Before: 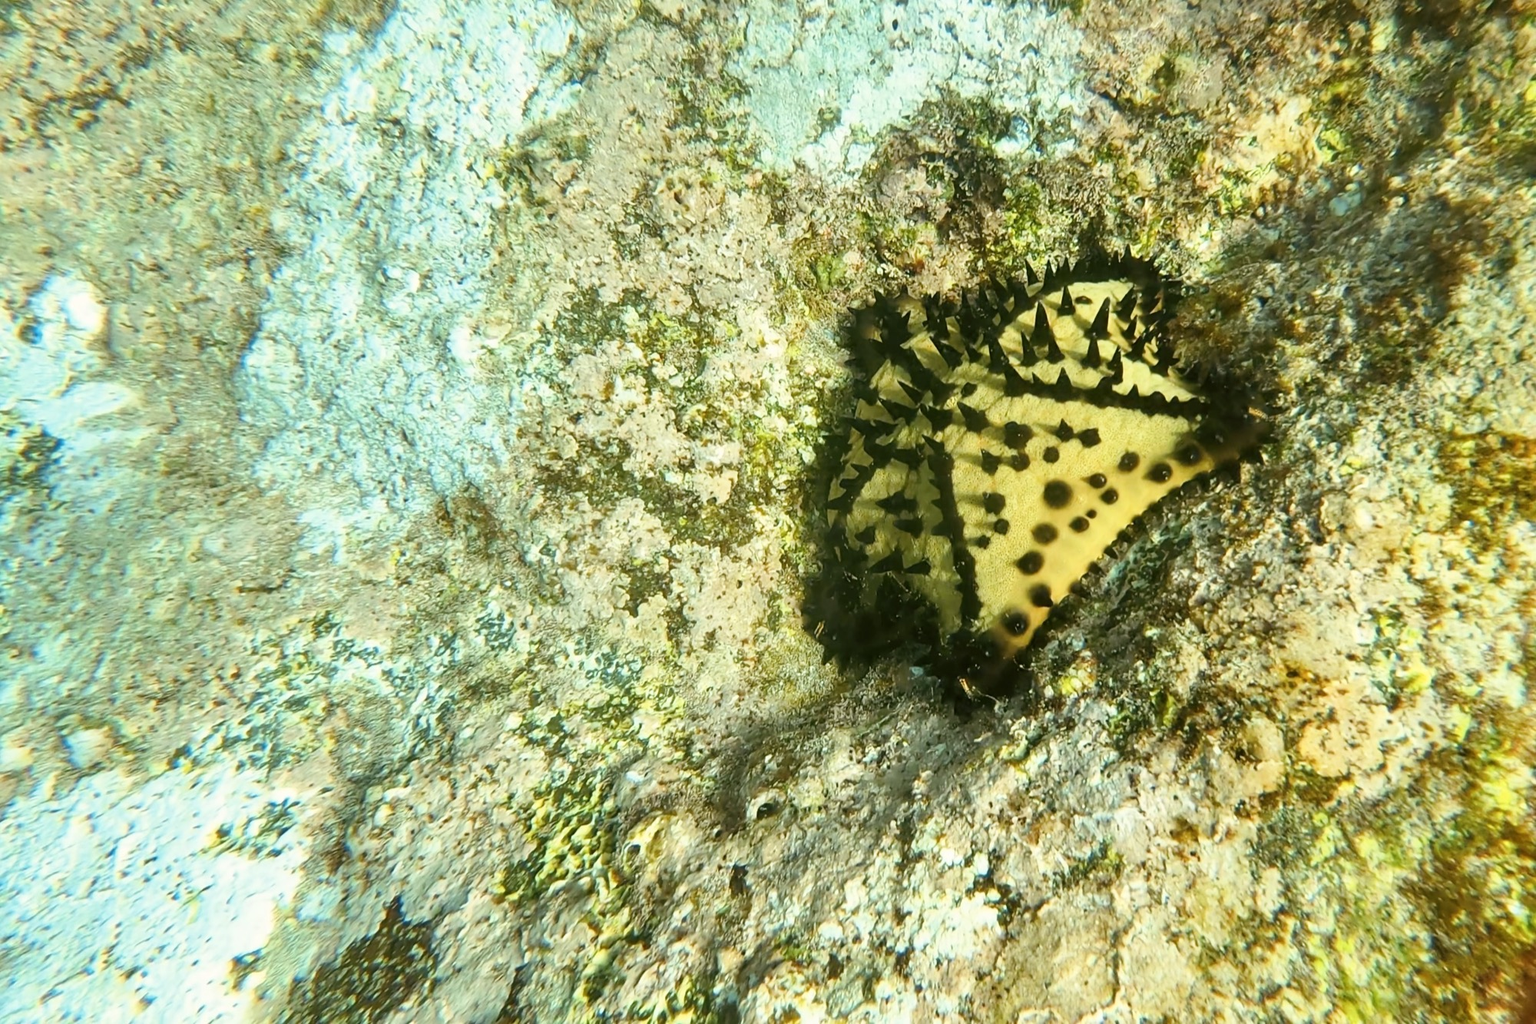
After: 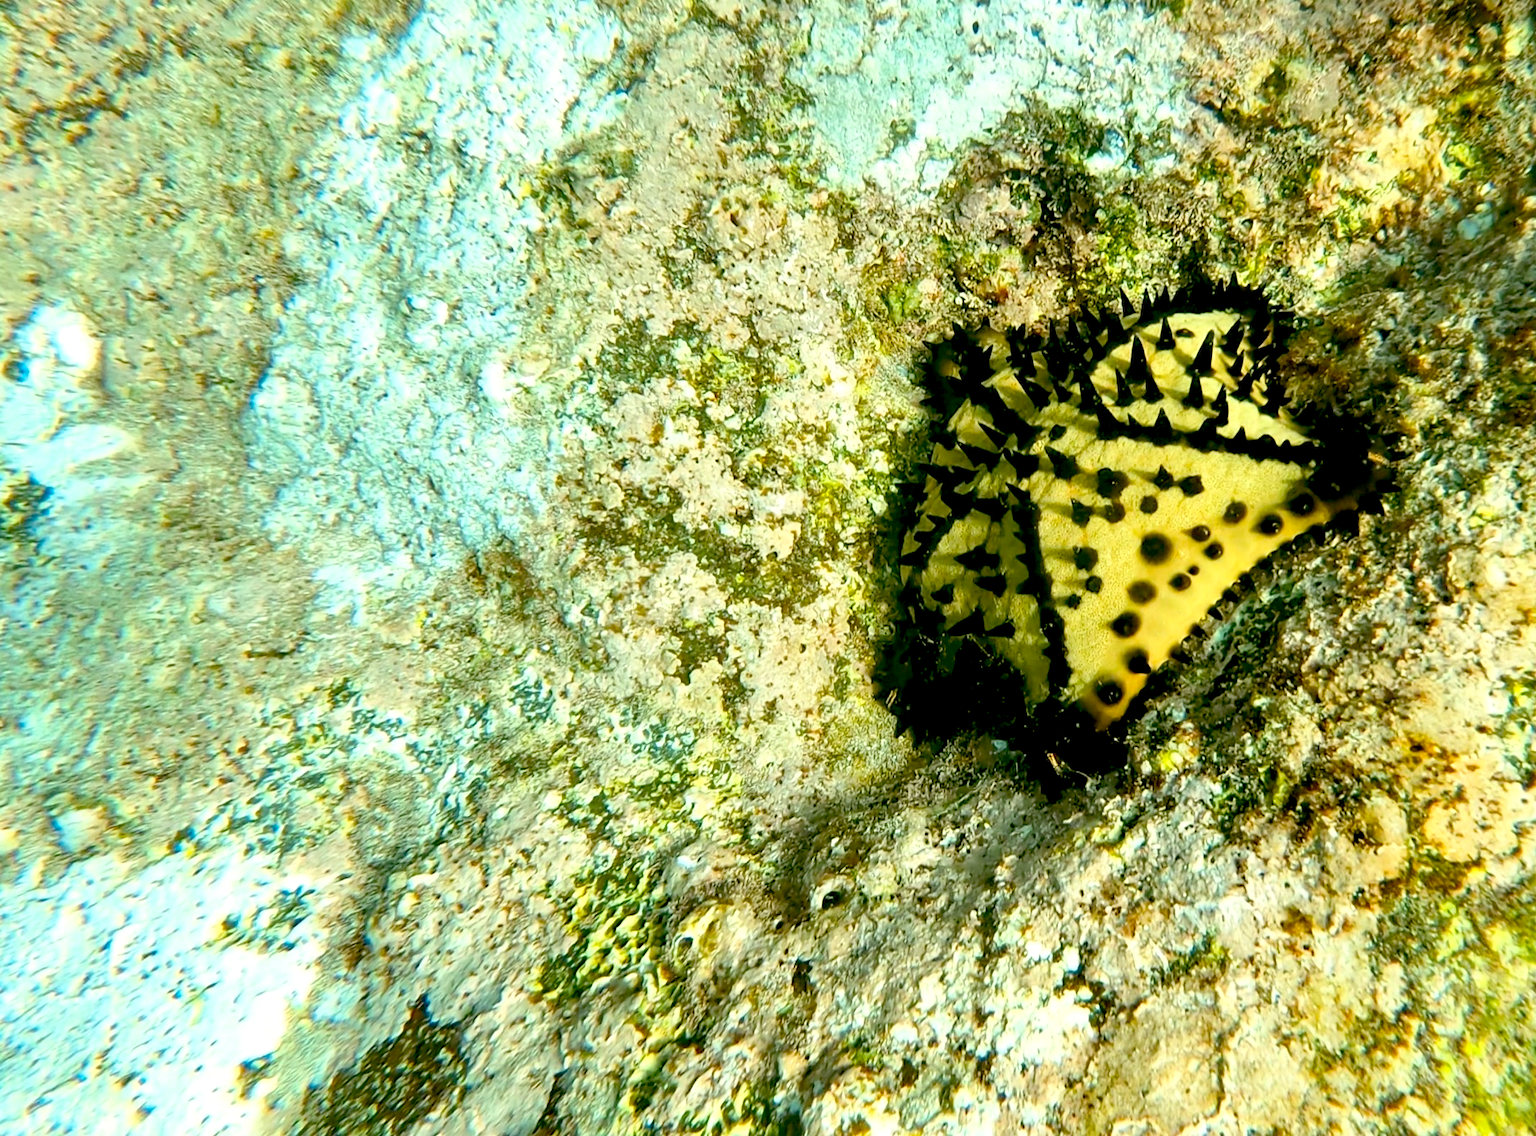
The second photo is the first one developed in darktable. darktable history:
exposure: black level correction 0.025, exposure 0.182 EV, compensate highlight preservation false
color balance: on, module defaults
crop and rotate: left 1.088%, right 8.807%
